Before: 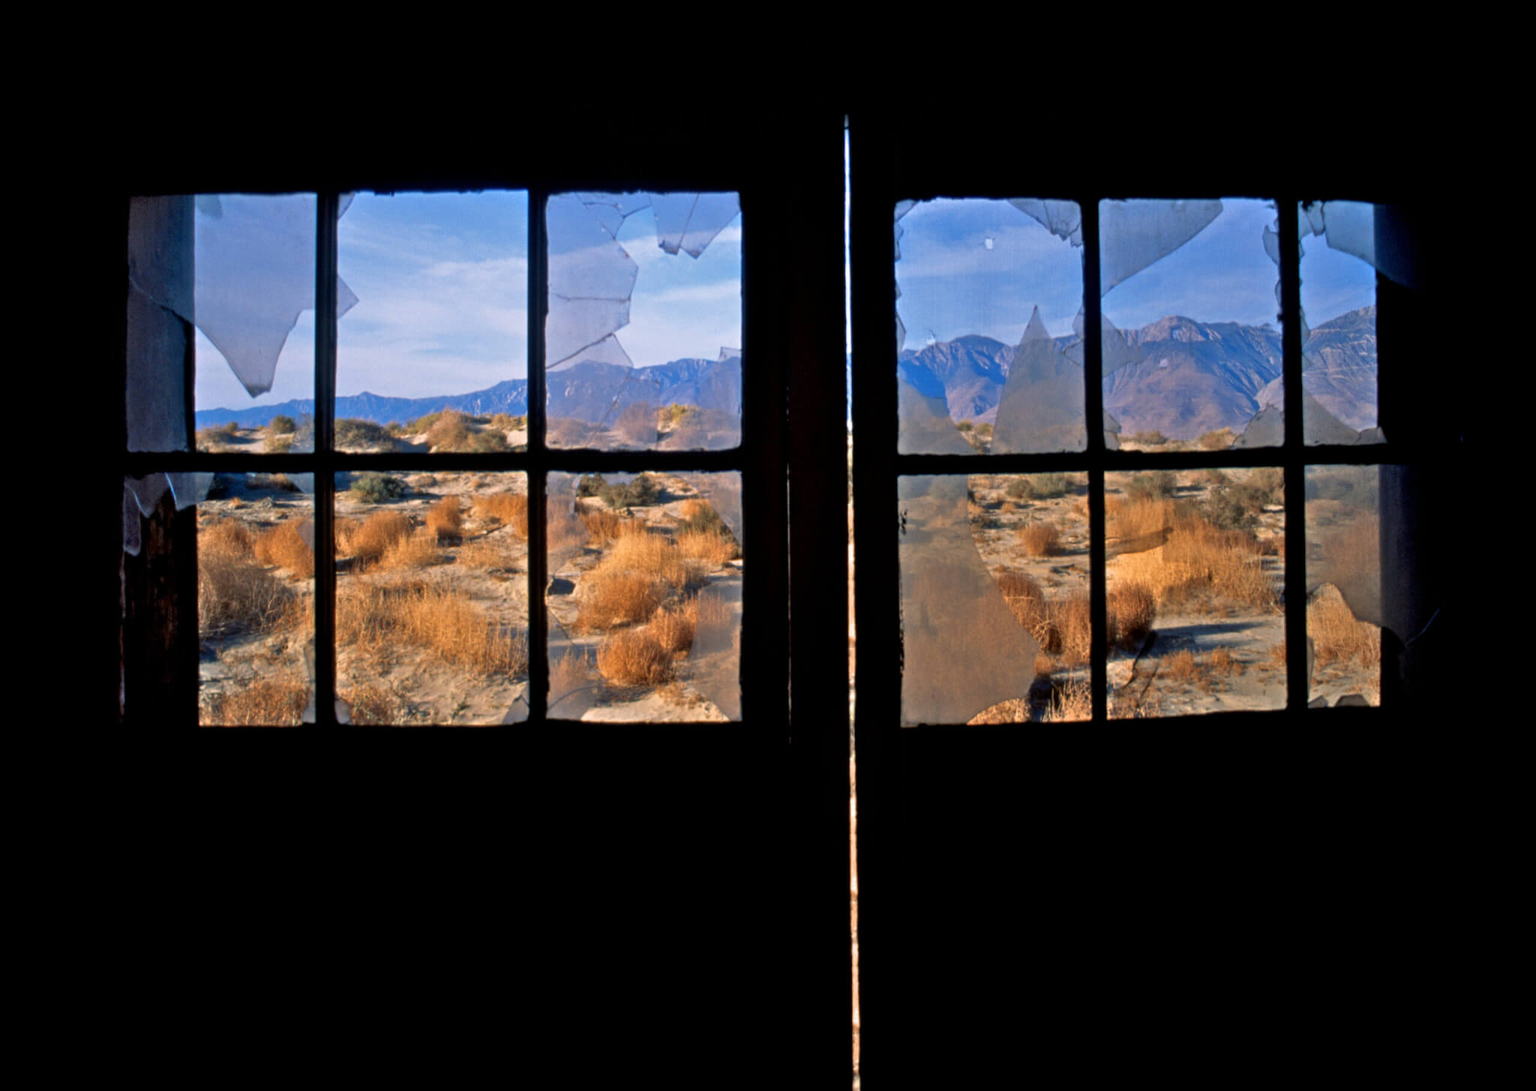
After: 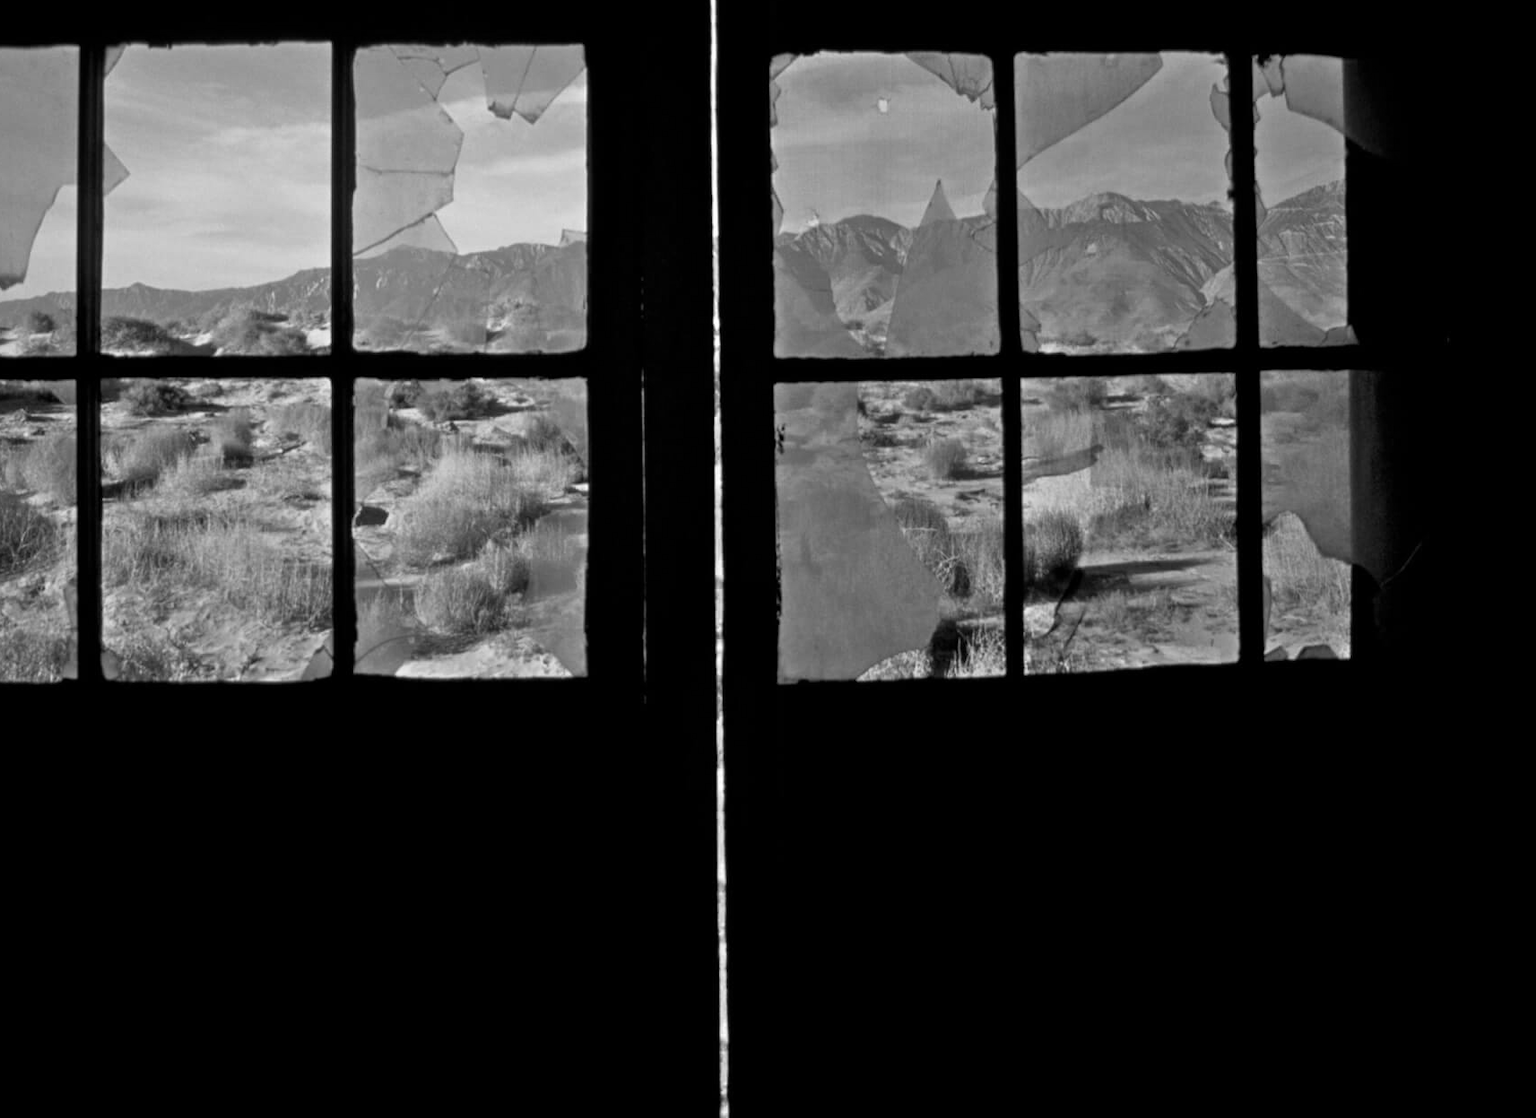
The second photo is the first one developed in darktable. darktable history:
crop: left 16.315%, top 14.246%
monochrome: on, module defaults
color zones: curves: ch1 [(0, 0.469) (0.001, 0.469) (0.12, 0.446) (0.248, 0.469) (0.5, 0.5) (0.748, 0.5) (0.999, 0.469) (1, 0.469)]
